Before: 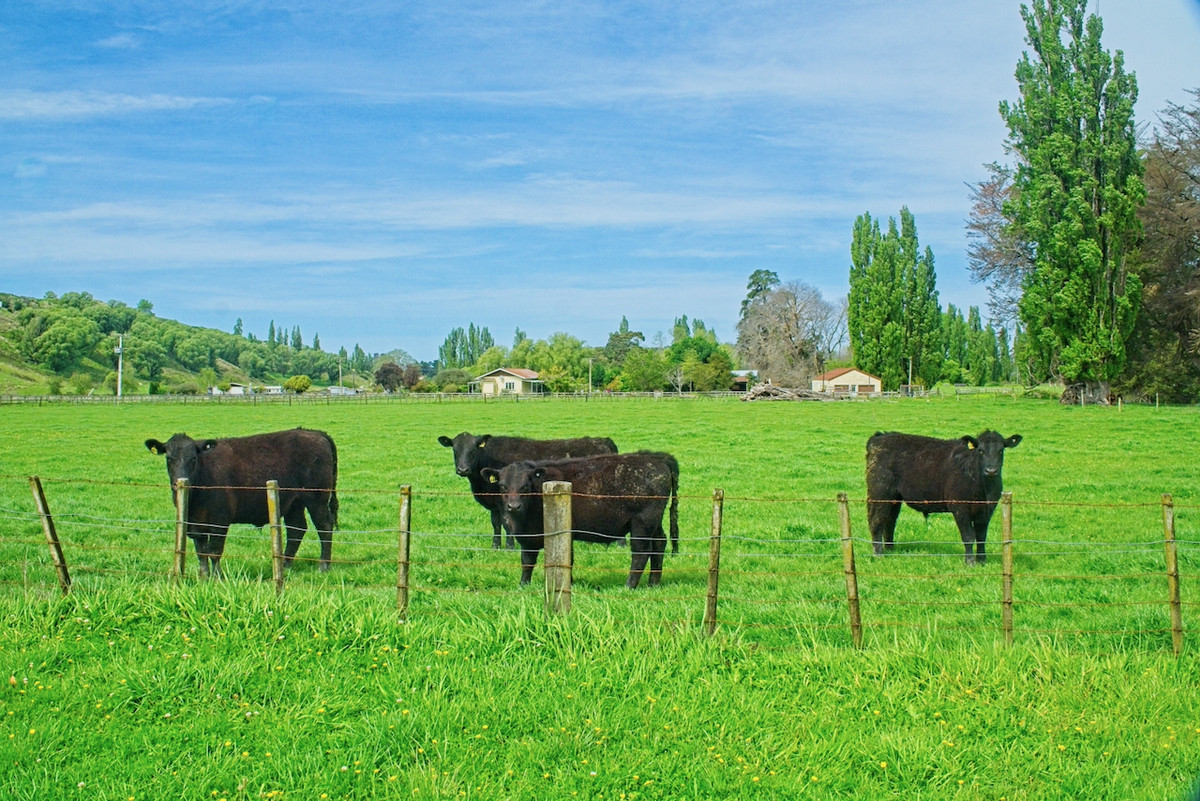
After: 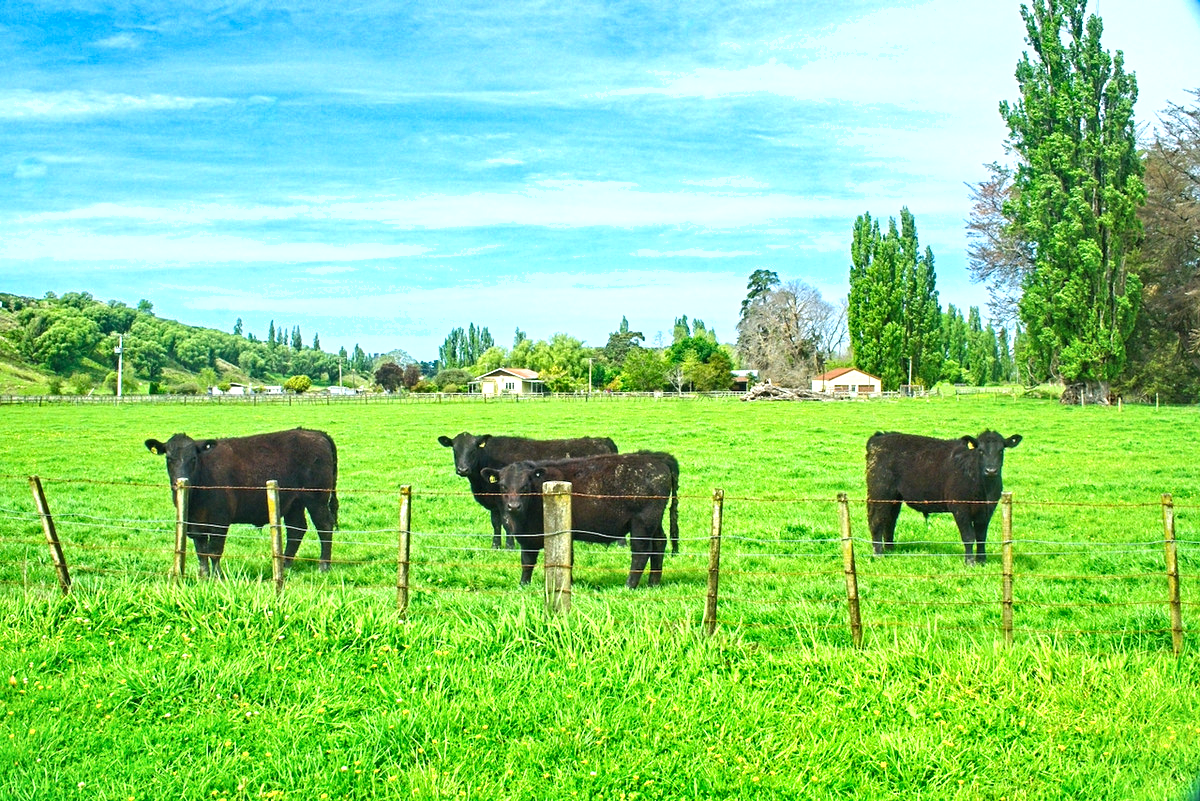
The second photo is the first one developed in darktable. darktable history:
shadows and highlights: shadows 47.59, highlights -41.77, soften with gaussian
exposure: black level correction 0, exposure 0.953 EV, compensate highlight preservation false
